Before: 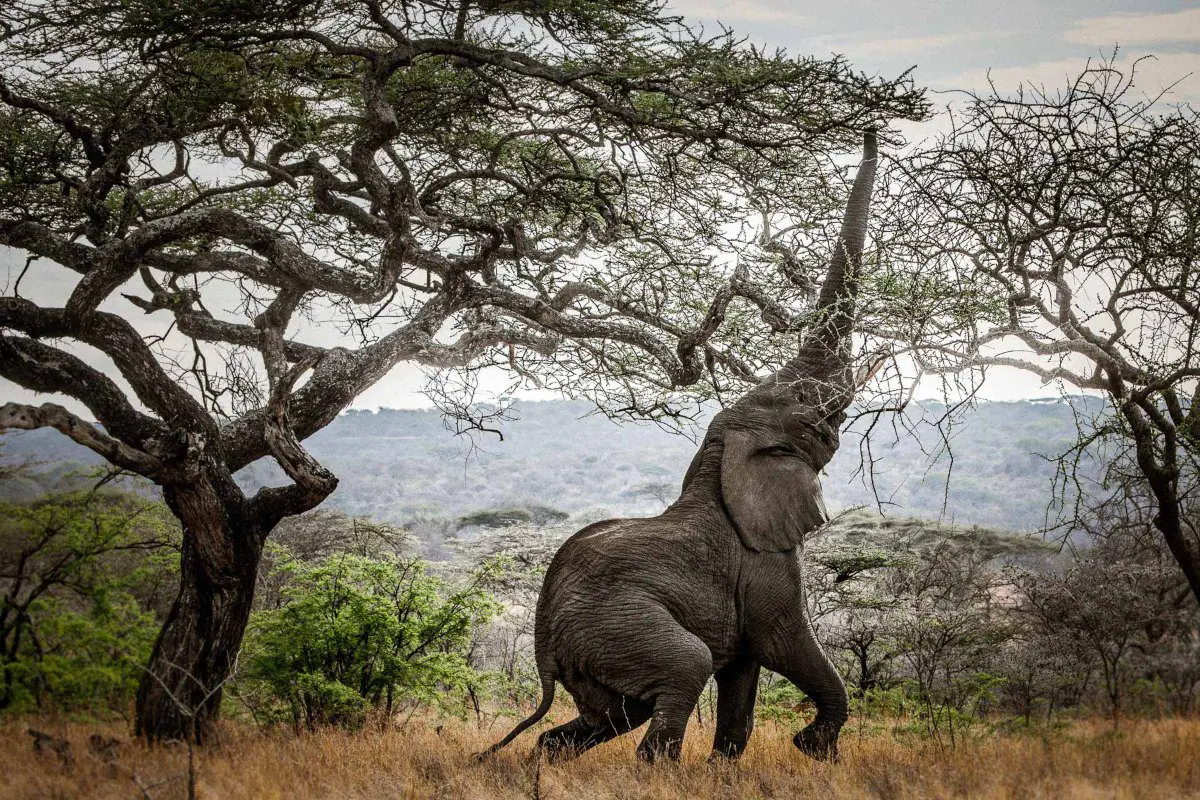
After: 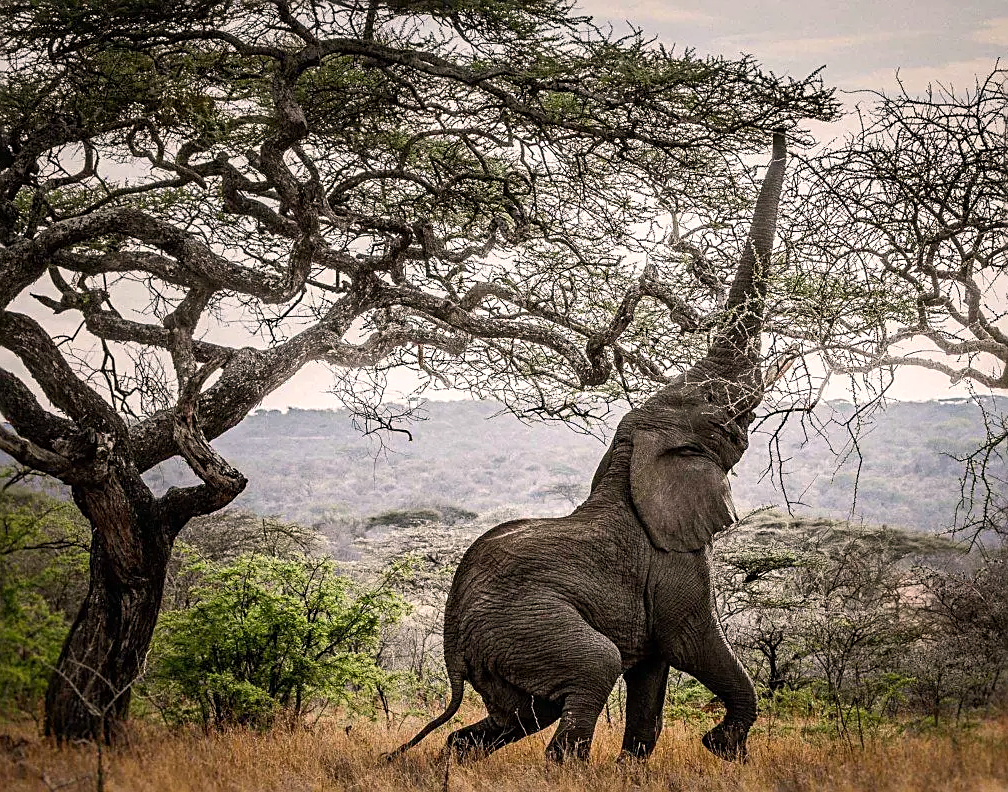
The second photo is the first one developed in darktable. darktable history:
color correction: highlights a* 5.81, highlights b* 4.84
sharpen: on, module defaults
crop: left 7.598%, right 7.873%
